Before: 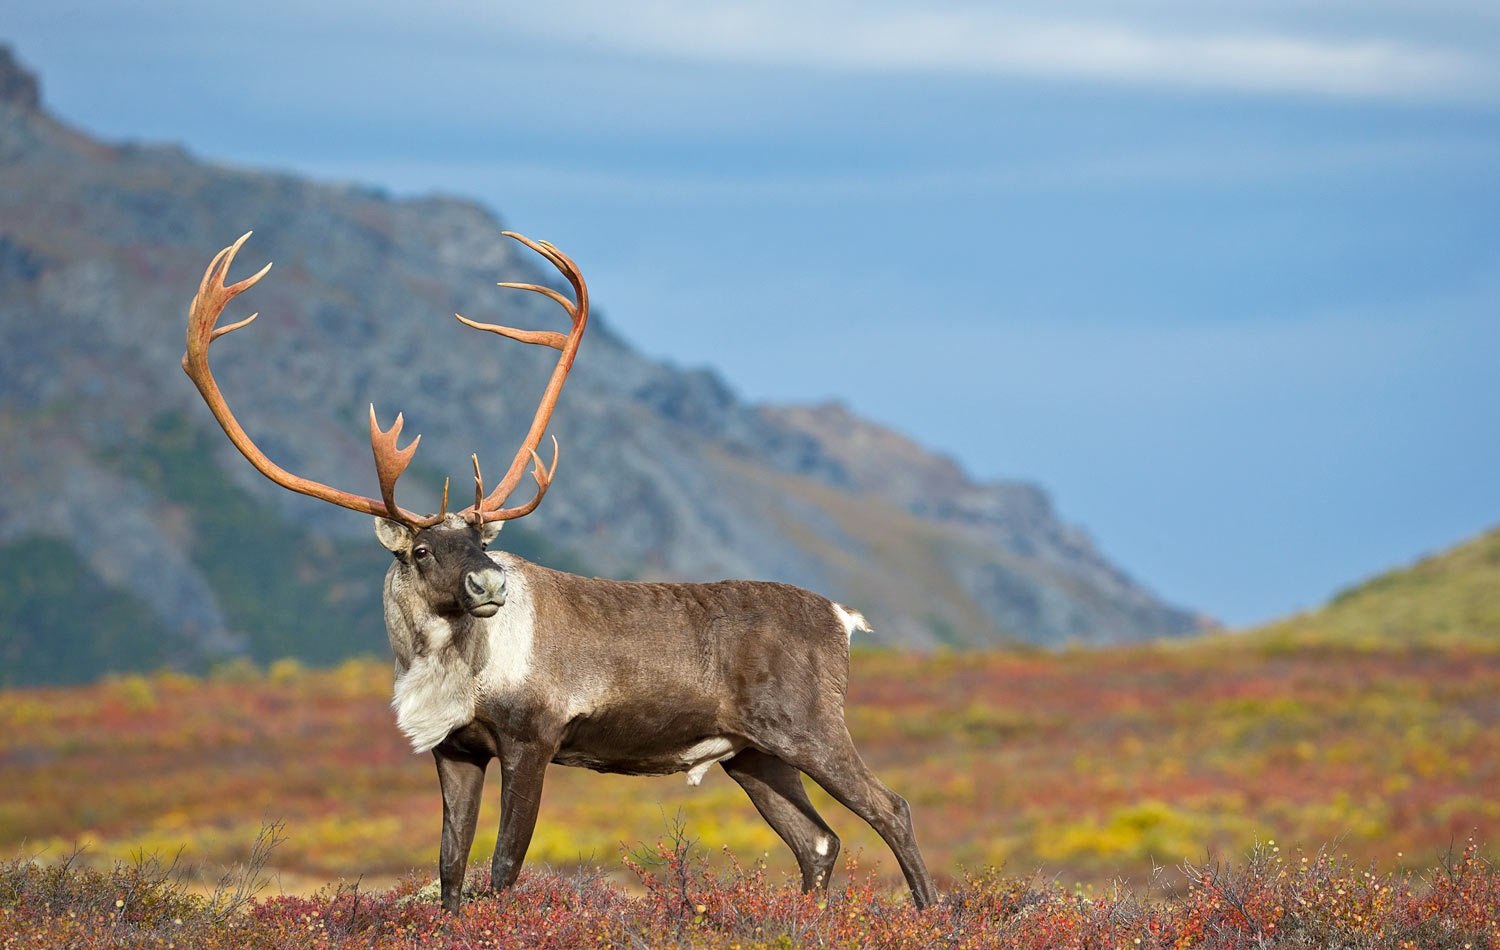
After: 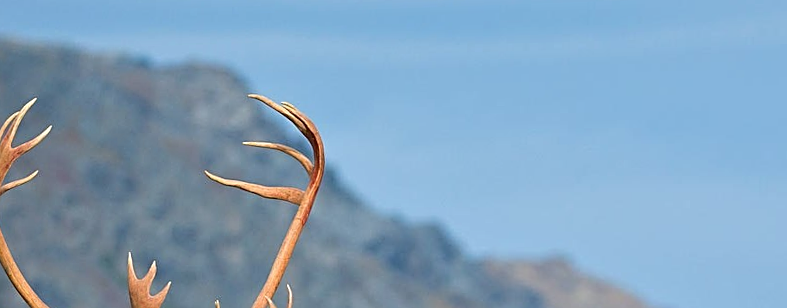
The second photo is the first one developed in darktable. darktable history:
crop: left 10.121%, top 10.631%, right 36.218%, bottom 51.526%
sharpen: on, module defaults
rotate and perspective: rotation 1.69°, lens shift (vertical) -0.023, lens shift (horizontal) -0.291, crop left 0.025, crop right 0.988, crop top 0.092, crop bottom 0.842
tone equalizer: on, module defaults
